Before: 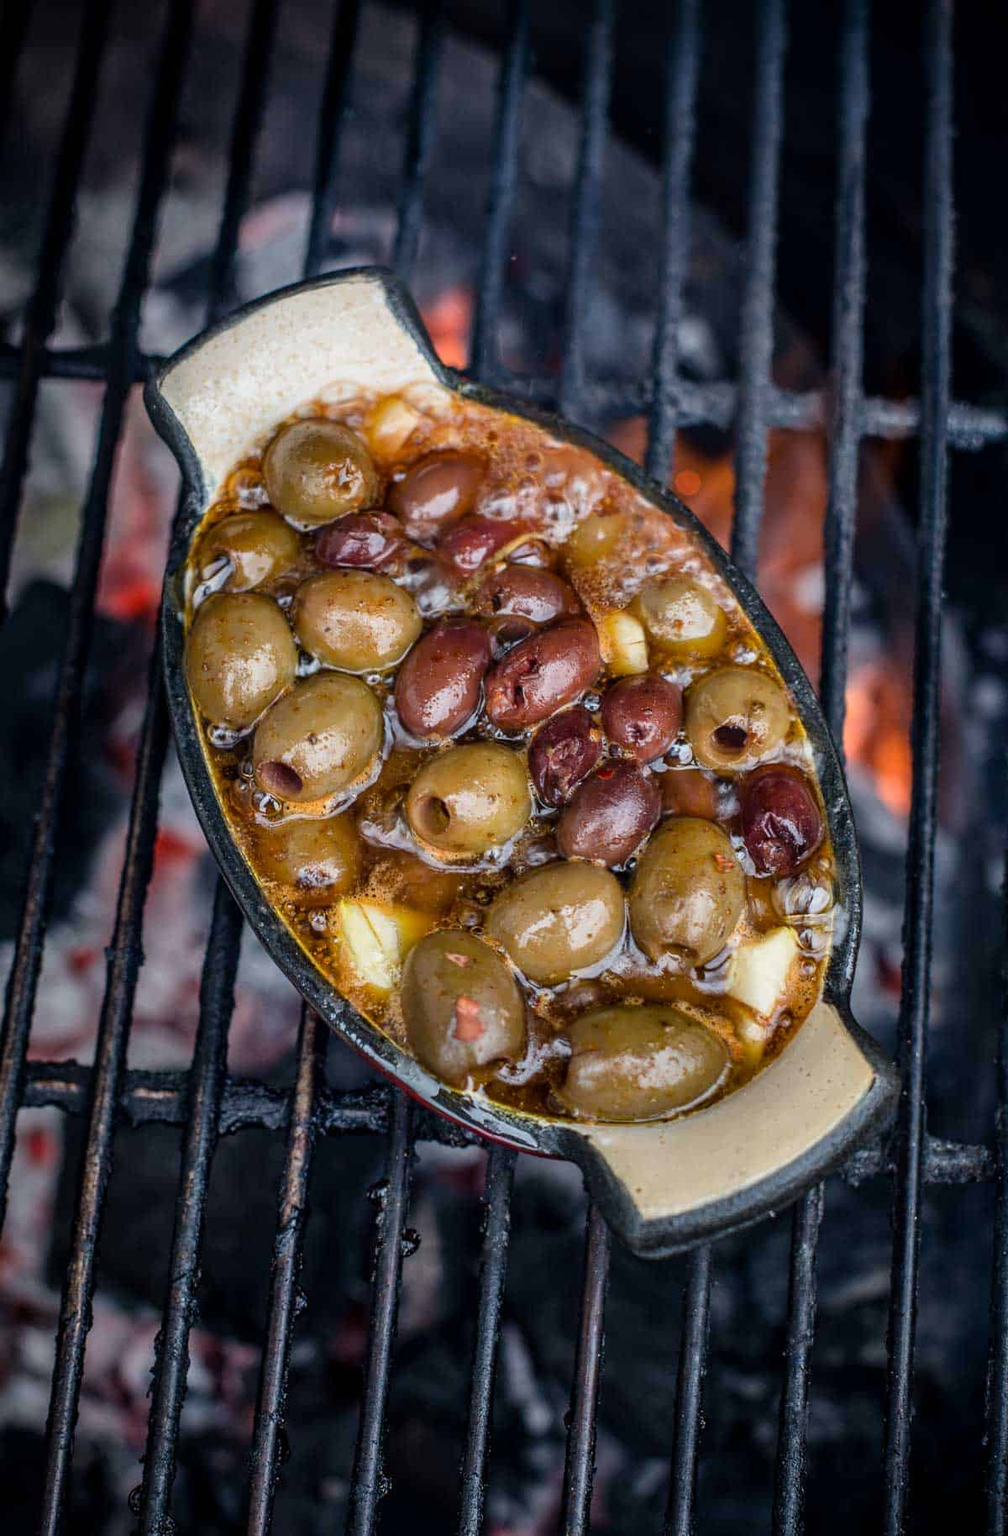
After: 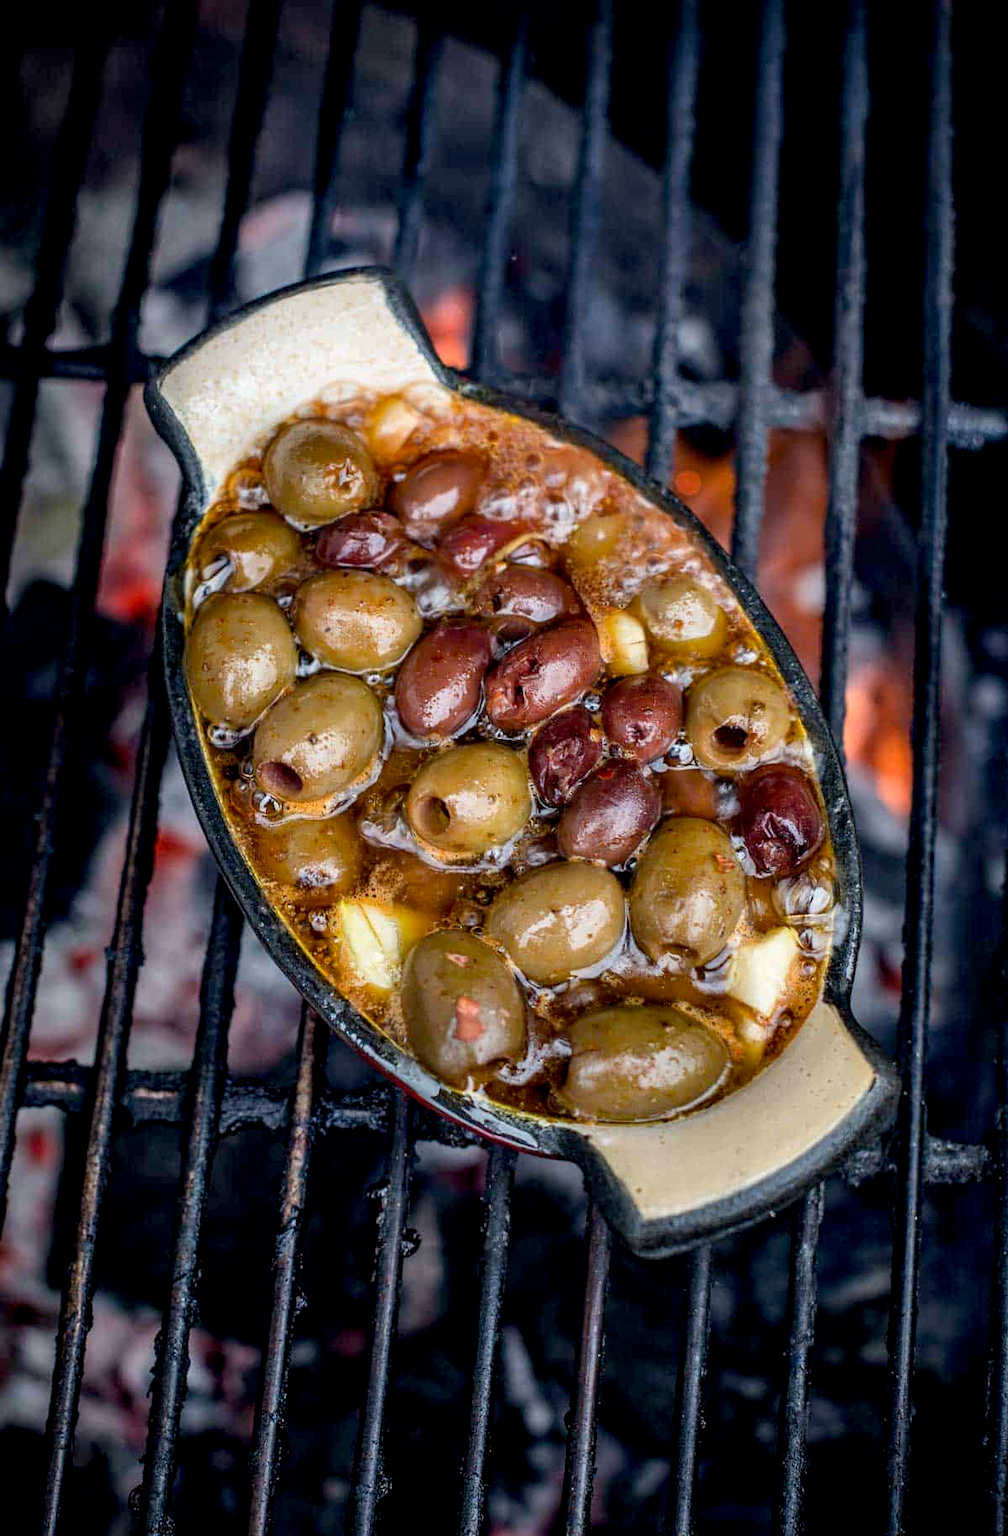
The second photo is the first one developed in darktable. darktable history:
exposure: black level correction 0.007, exposure 0.155 EV, compensate highlight preservation false
